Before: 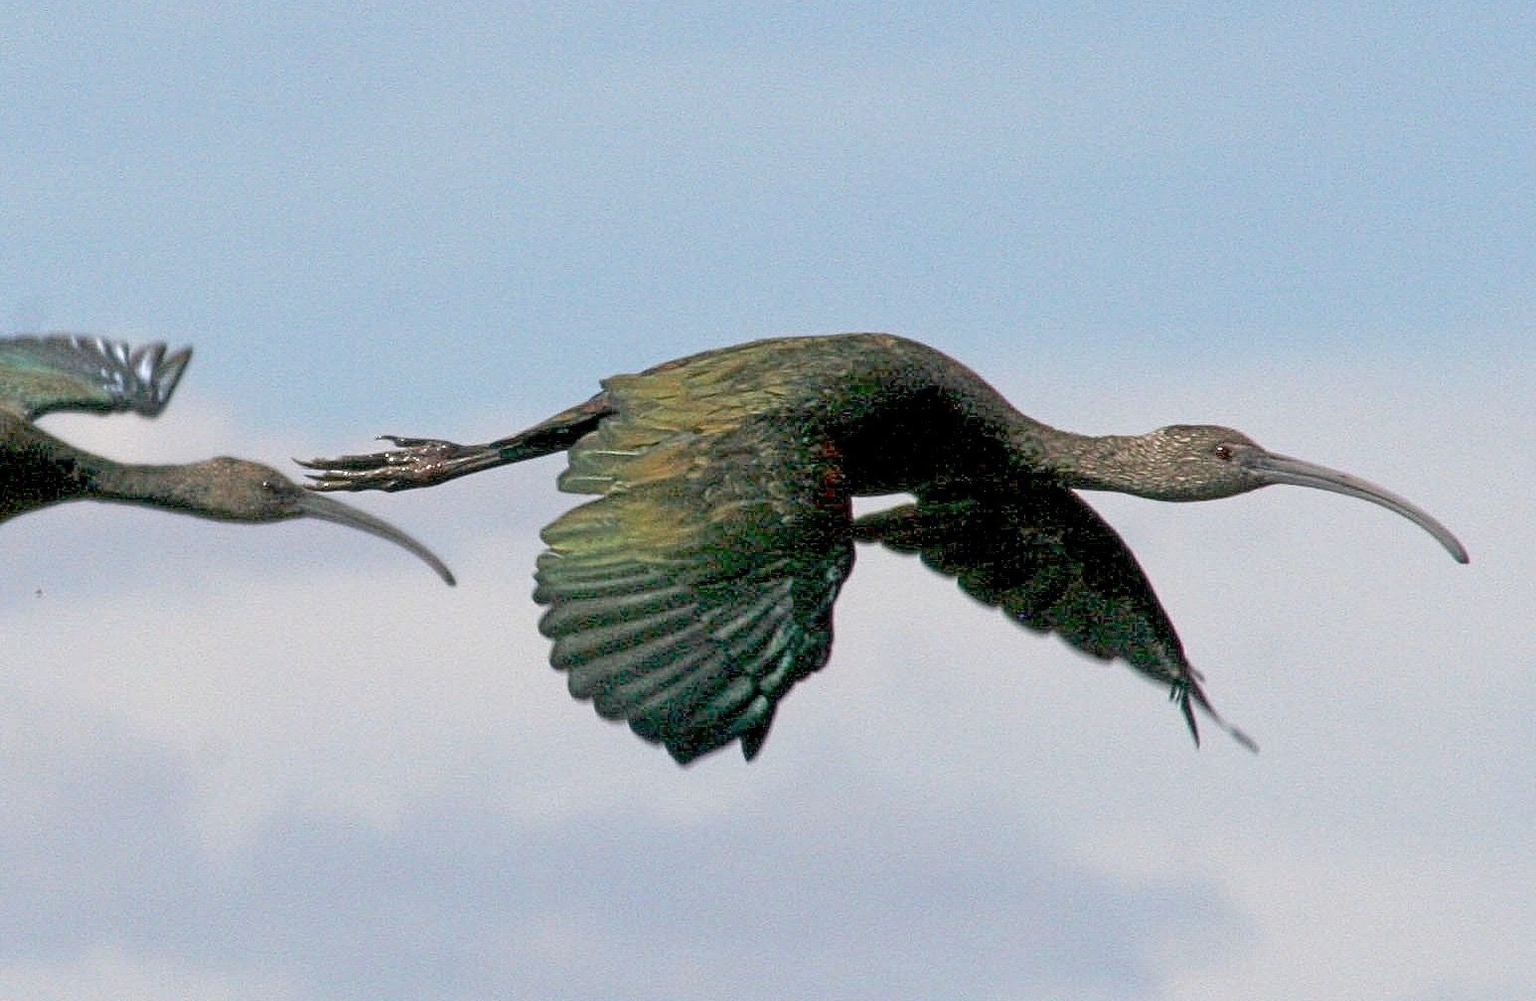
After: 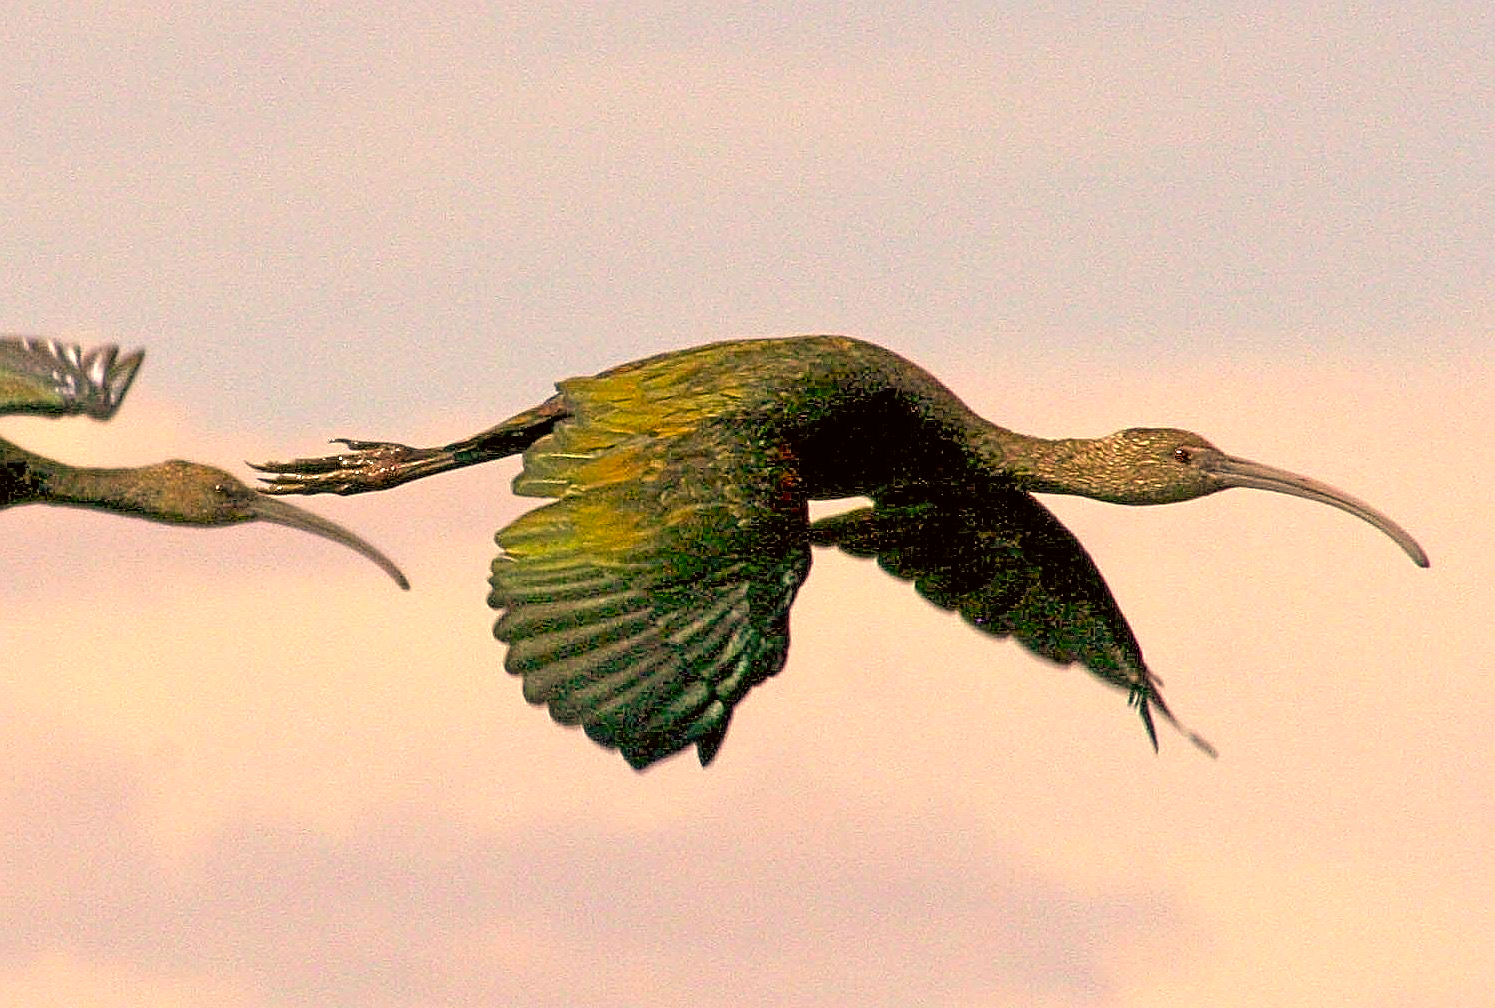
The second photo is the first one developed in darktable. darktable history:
sharpen: on, module defaults
color correction: highlights a* 17.94, highlights b* 35.39, shadows a* 1.48, shadows b* 6.42, saturation 1.01
crop and rotate: left 3.238%
color balance rgb: perceptual saturation grading › global saturation 36%, perceptual brilliance grading › global brilliance 10%, global vibrance 20%
